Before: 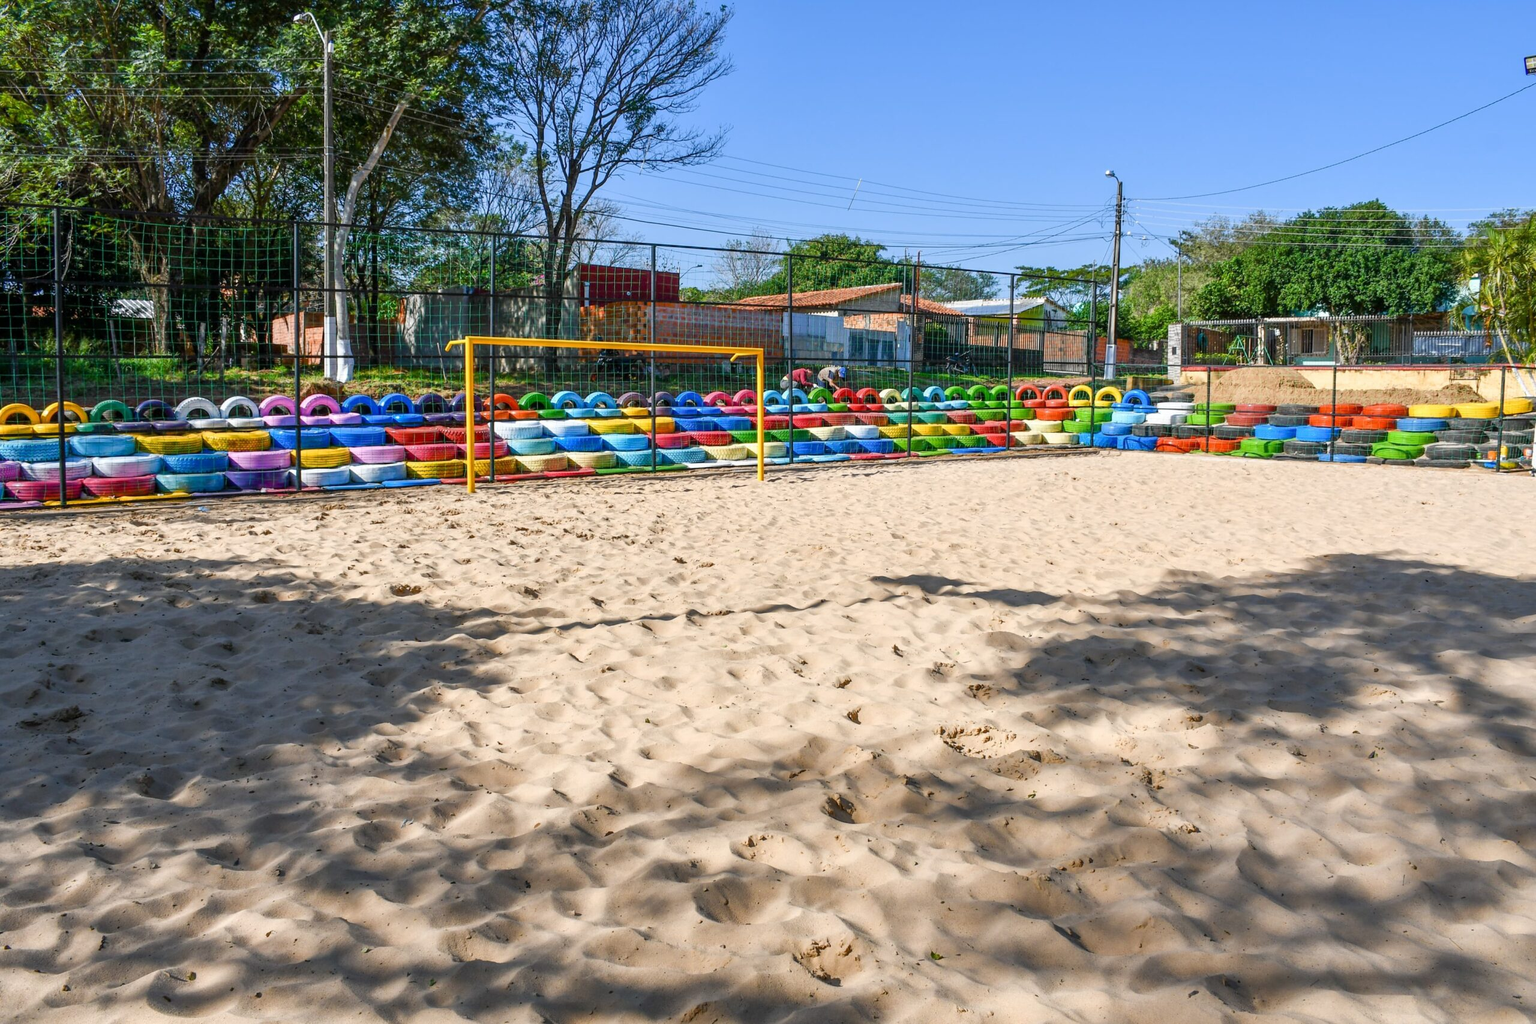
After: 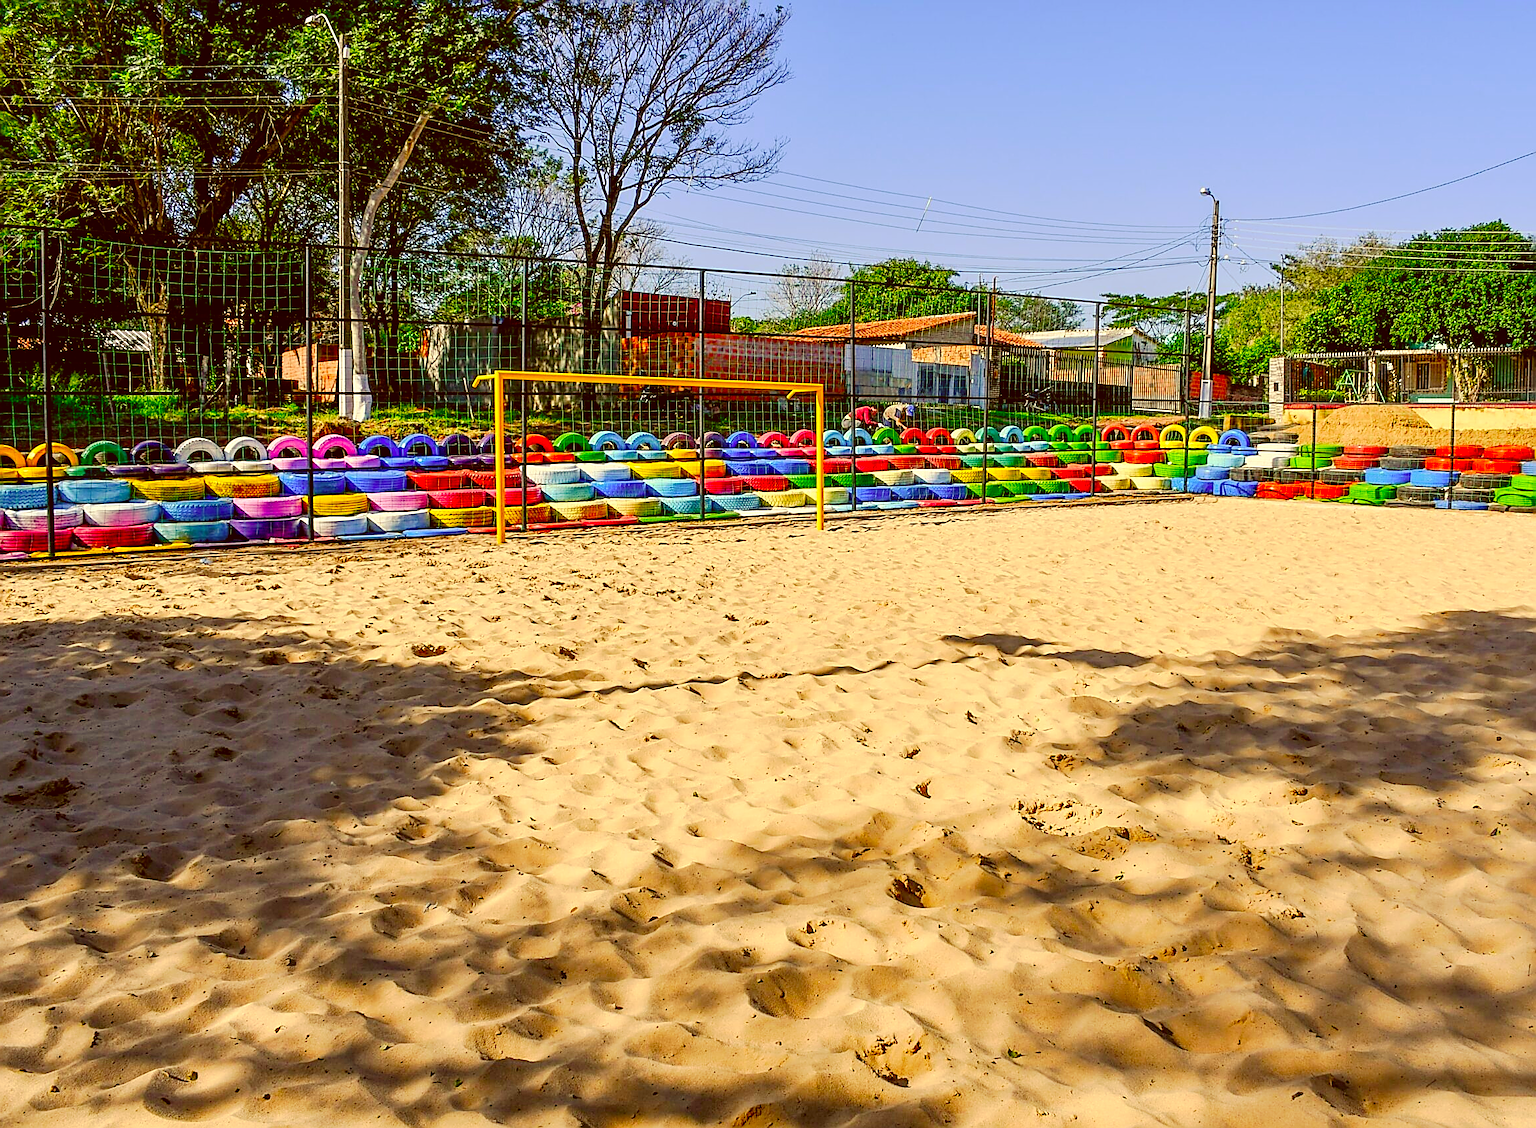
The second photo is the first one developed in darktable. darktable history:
exposure: black level correction 0.001, compensate highlight preservation false
levels: mode automatic
crop and rotate: left 1.104%, right 8.157%
tone curve: curves: ch0 [(0.003, 0) (0.066, 0.017) (0.163, 0.09) (0.264, 0.238) (0.395, 0.421) (0.517, 0.56) (0.688, 0.743) (0.791, 0.814) (1, 1)]; ch1 [(0, 0) (0.164, 0.115) (0.337, 0.332) (0.39, 0.398) (0.464, 0.461) (0.501, 0.5) (0.507, 0.503) (0.534, 0.537) (0.577, 0.59) (0.652, 0.681) (0.733, 0.749) (0.811, 0.796) (1, 1)]; ch2 [(0, 0) (0.337, 0.382) (0.464, 0.476) (0.501, 0.502) (0.527, 0.54) (0.551, 0.565) (0.6, 0.59) (0.687, 0.675) (1, 1)], preserve colors none
sharpen: radius 1.646, amount 1.311
color correction: highlights a* 1.25, highlights b* 23.54, shadows a* 15.28, shadows b* 25
contrast brightness saturation: saturation 0.506
